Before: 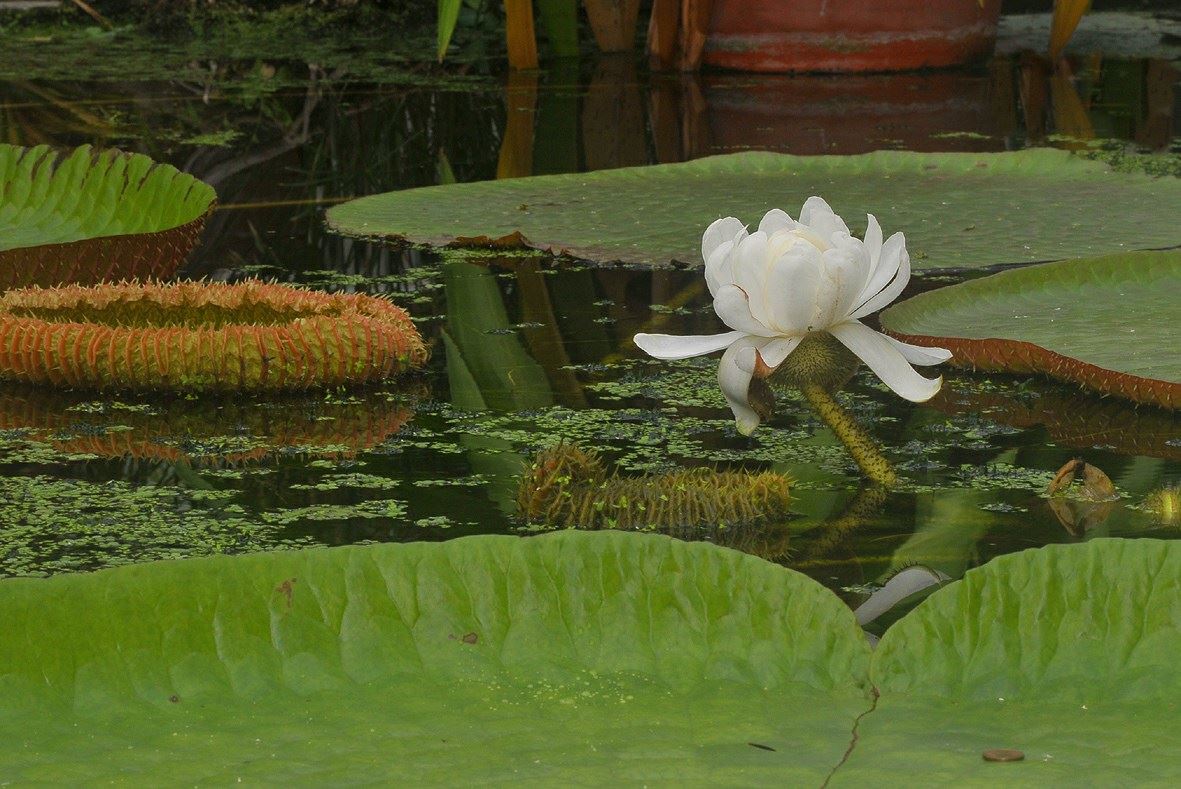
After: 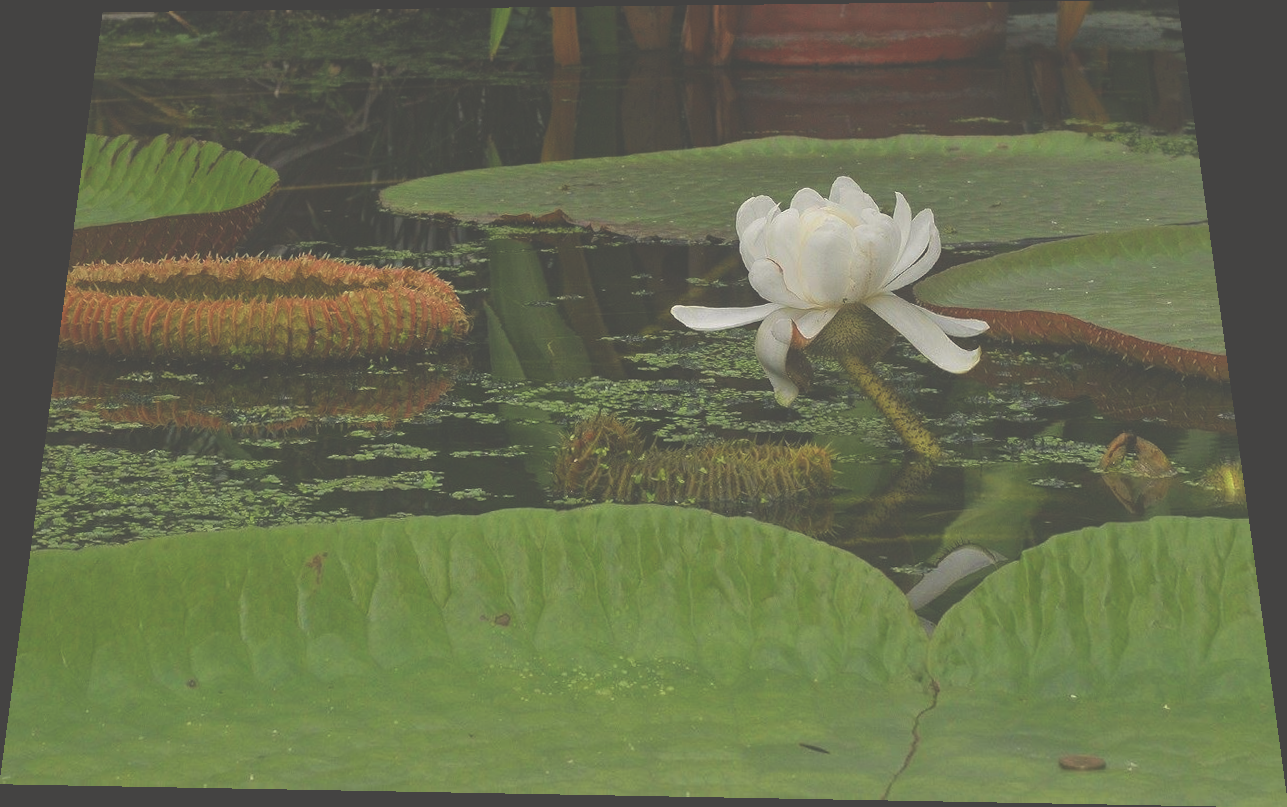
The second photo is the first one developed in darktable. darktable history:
rotate and perspective: rotation 0.128°, lens shift (vertical) -0.181, lens shift (horizontal) -0.044, shear 0.001, automatic cropping off
color correction: highlights b* 3
exposure: black level correction -0.062, exposure -0.05 EV, compensate highlight preservation false
